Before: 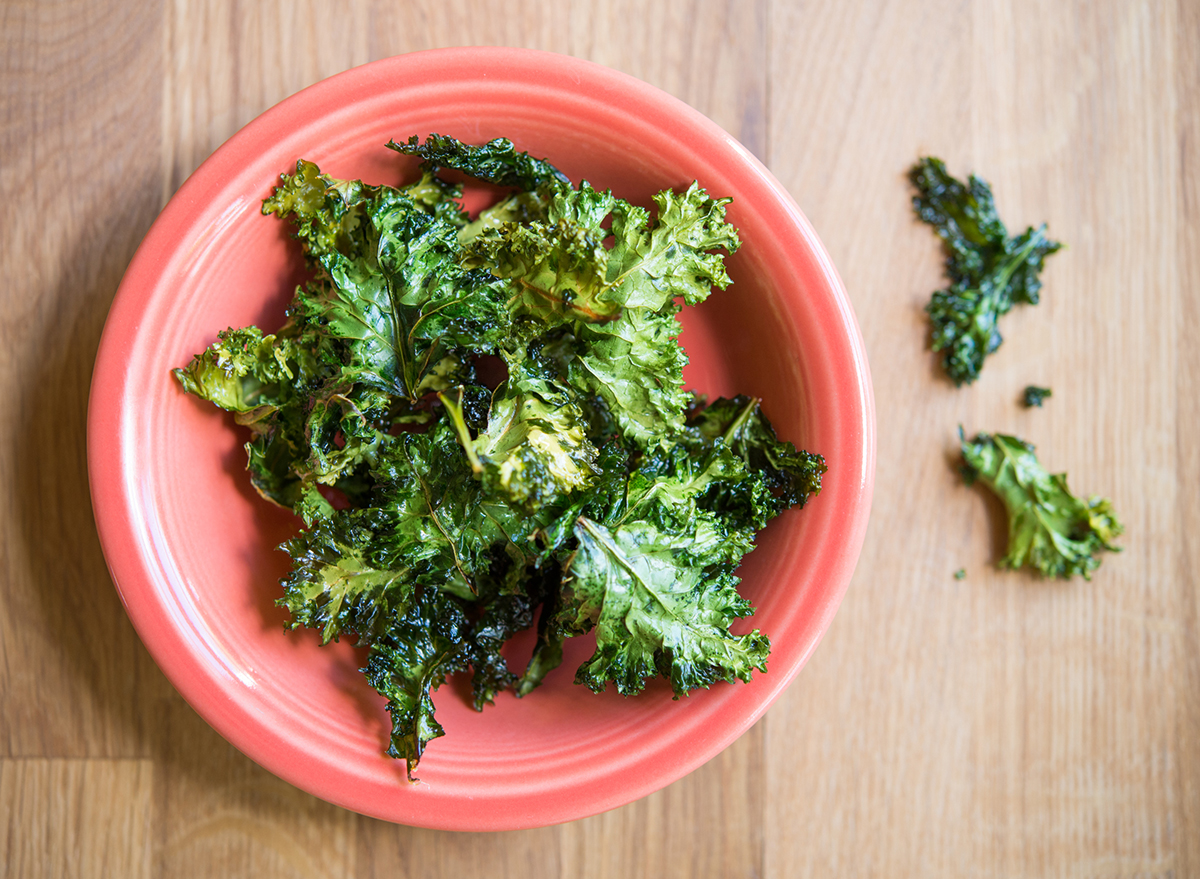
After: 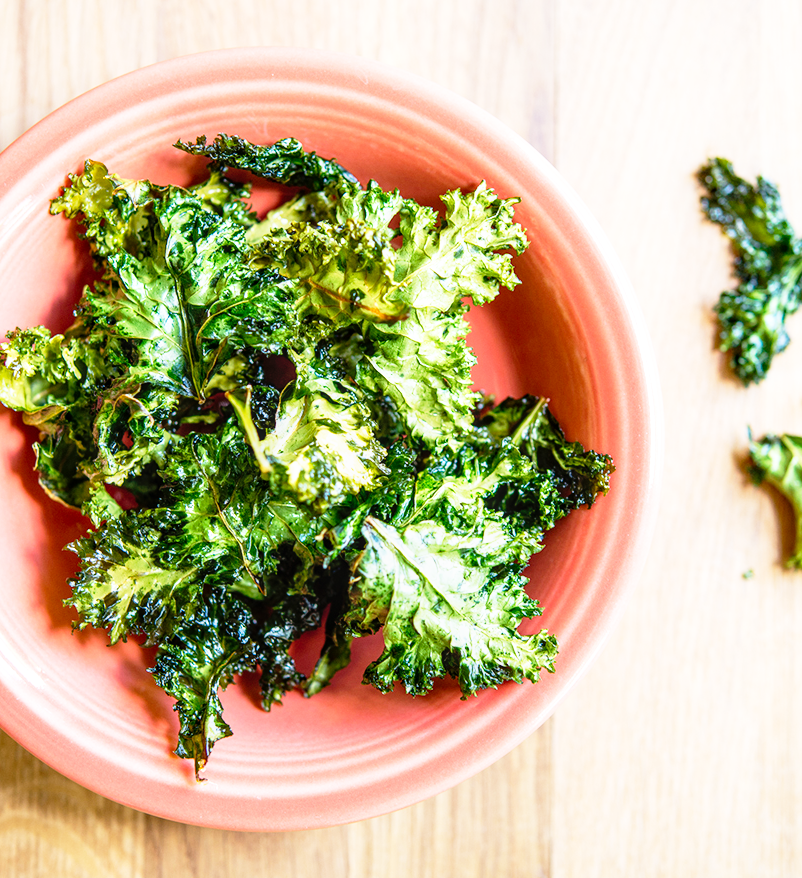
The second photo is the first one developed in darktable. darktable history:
crop and rotate: left 17.732%, right 15.423%
base curve: curves: ch0 [(0, 0) (0.012, 0.01) (0.073, 0.168) (0.31, 0.711) (0.645, 0.957) (1, 1)], preserve colors none
local contrast: on, module defaults
white balance: emerald 1
